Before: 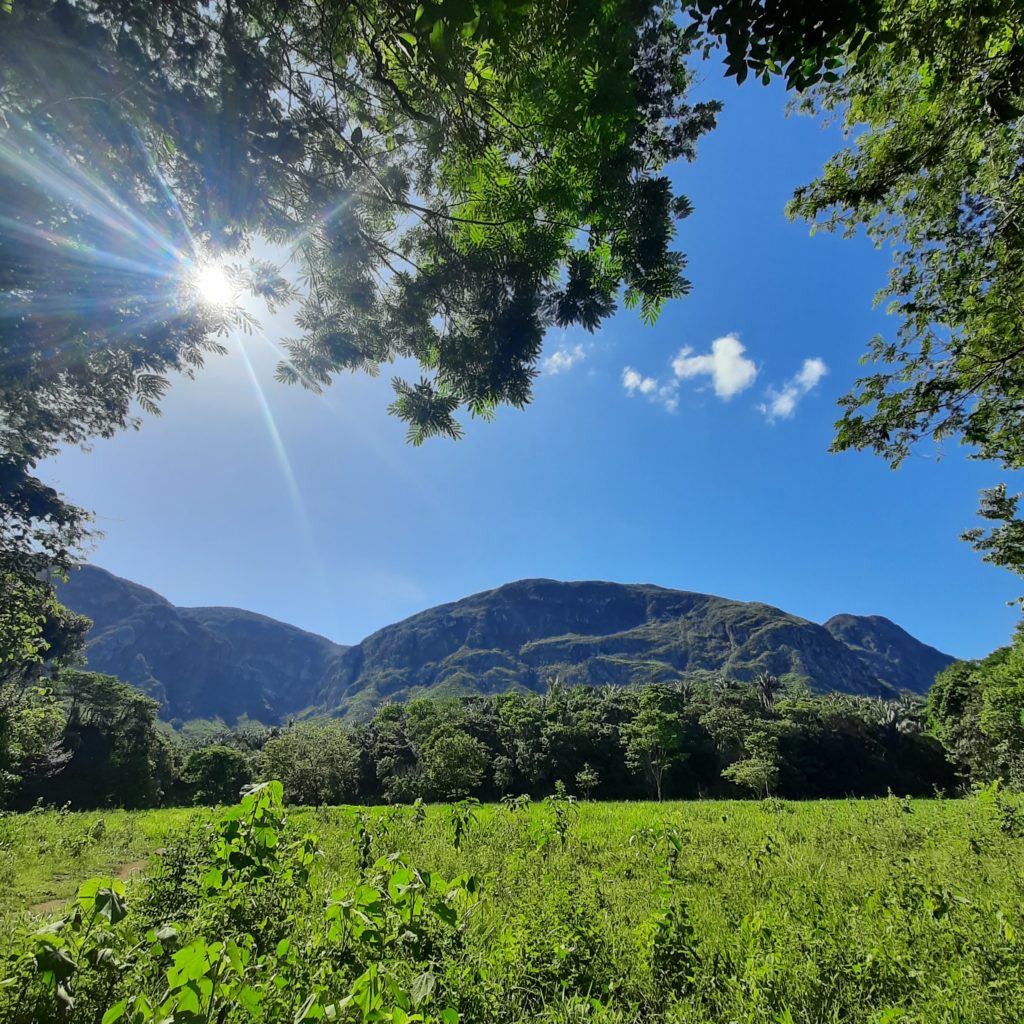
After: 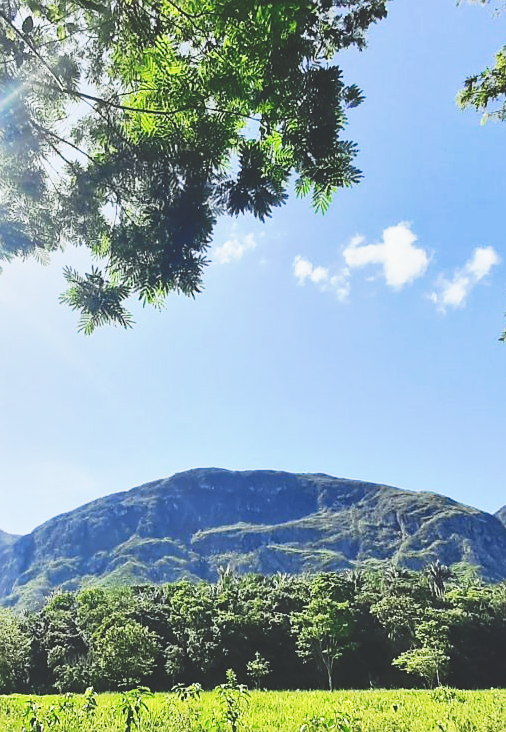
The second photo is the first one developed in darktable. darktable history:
crop: left 32.163%, top 10.928%, right 18.355%, bottom 17.543%
exposure: black level correction -0.021, exposure -0.034 EV, compensate highlight preservation false
sharpen: radius 1.554, amount 0.369, threshold 1.466
tone curve: curves: ch0 [(0, 0) (0.003, 0.003) (0.011, 0.013) (0.025, 0.029) (0.044, 0.052) (0.069, 0.081) (0.1, 0.116) (0.136, 0.158) (0.177, 0.207) (0.224, 0.268) (0.277, 0.373) (0.335, 0.465) (0.399, 0.565) (0.468, 0.674) (0.543, 0.79) (0.623, 0.853) (0.709, 0.918) (0.801, 0.956) (0.898, 0.977) (1, 1)], preserve colors none
